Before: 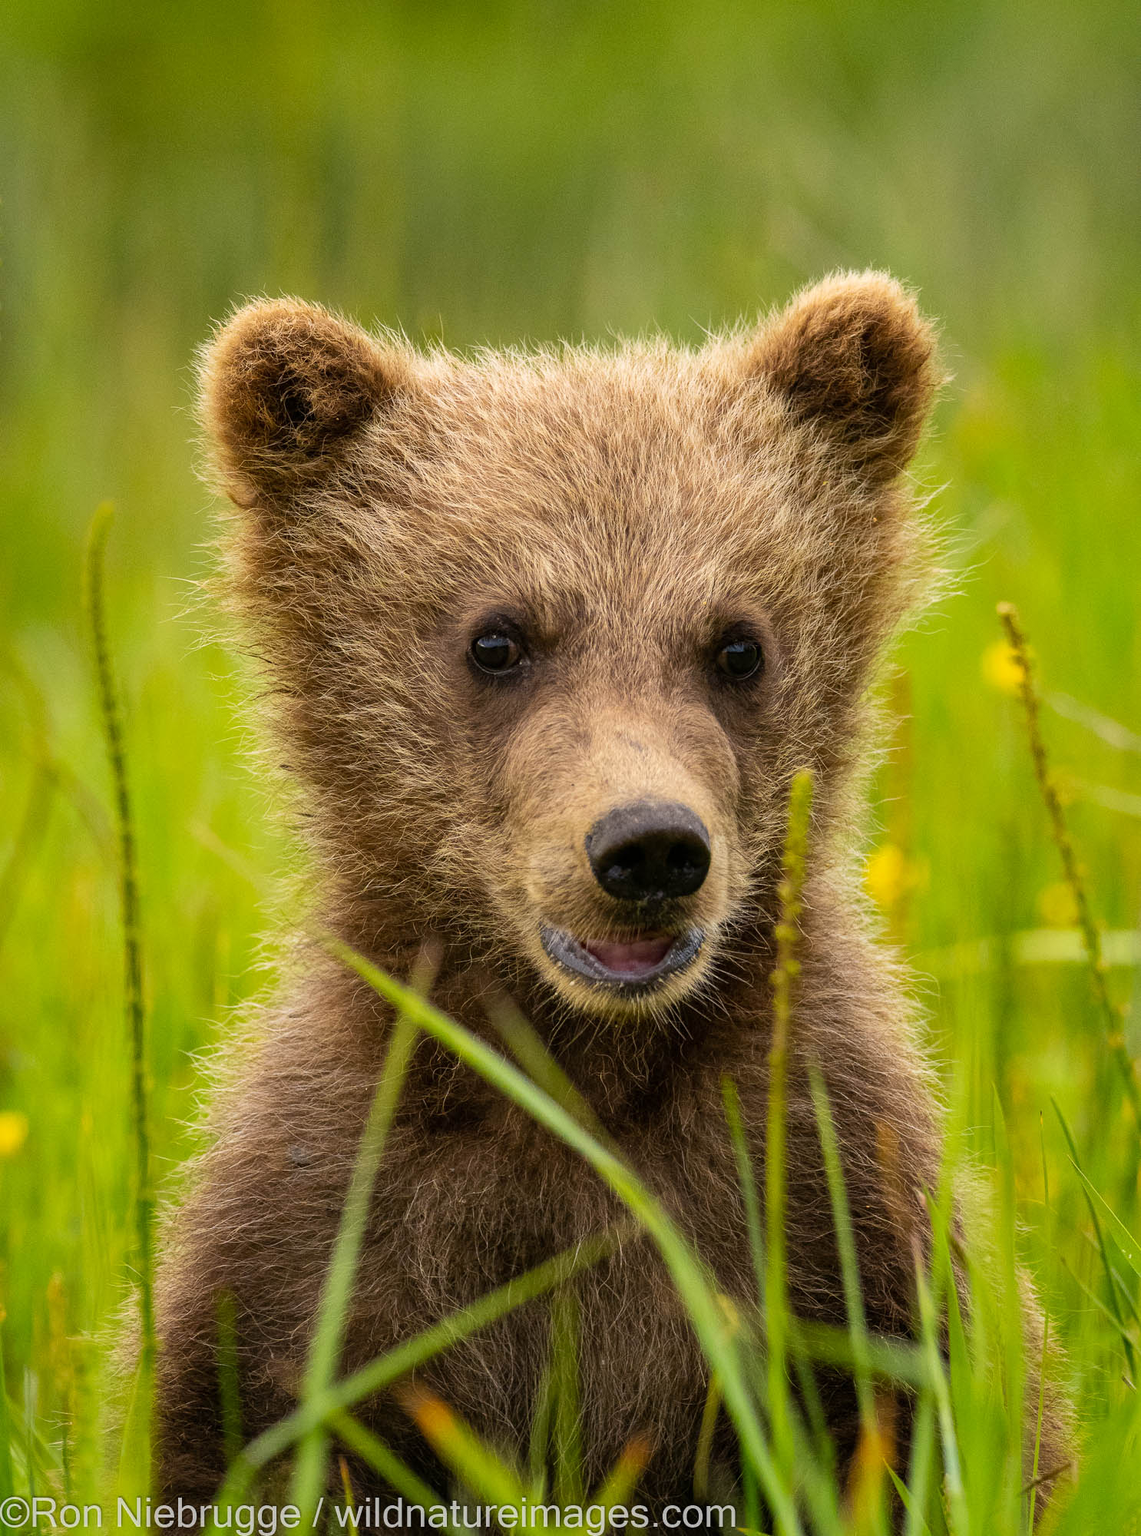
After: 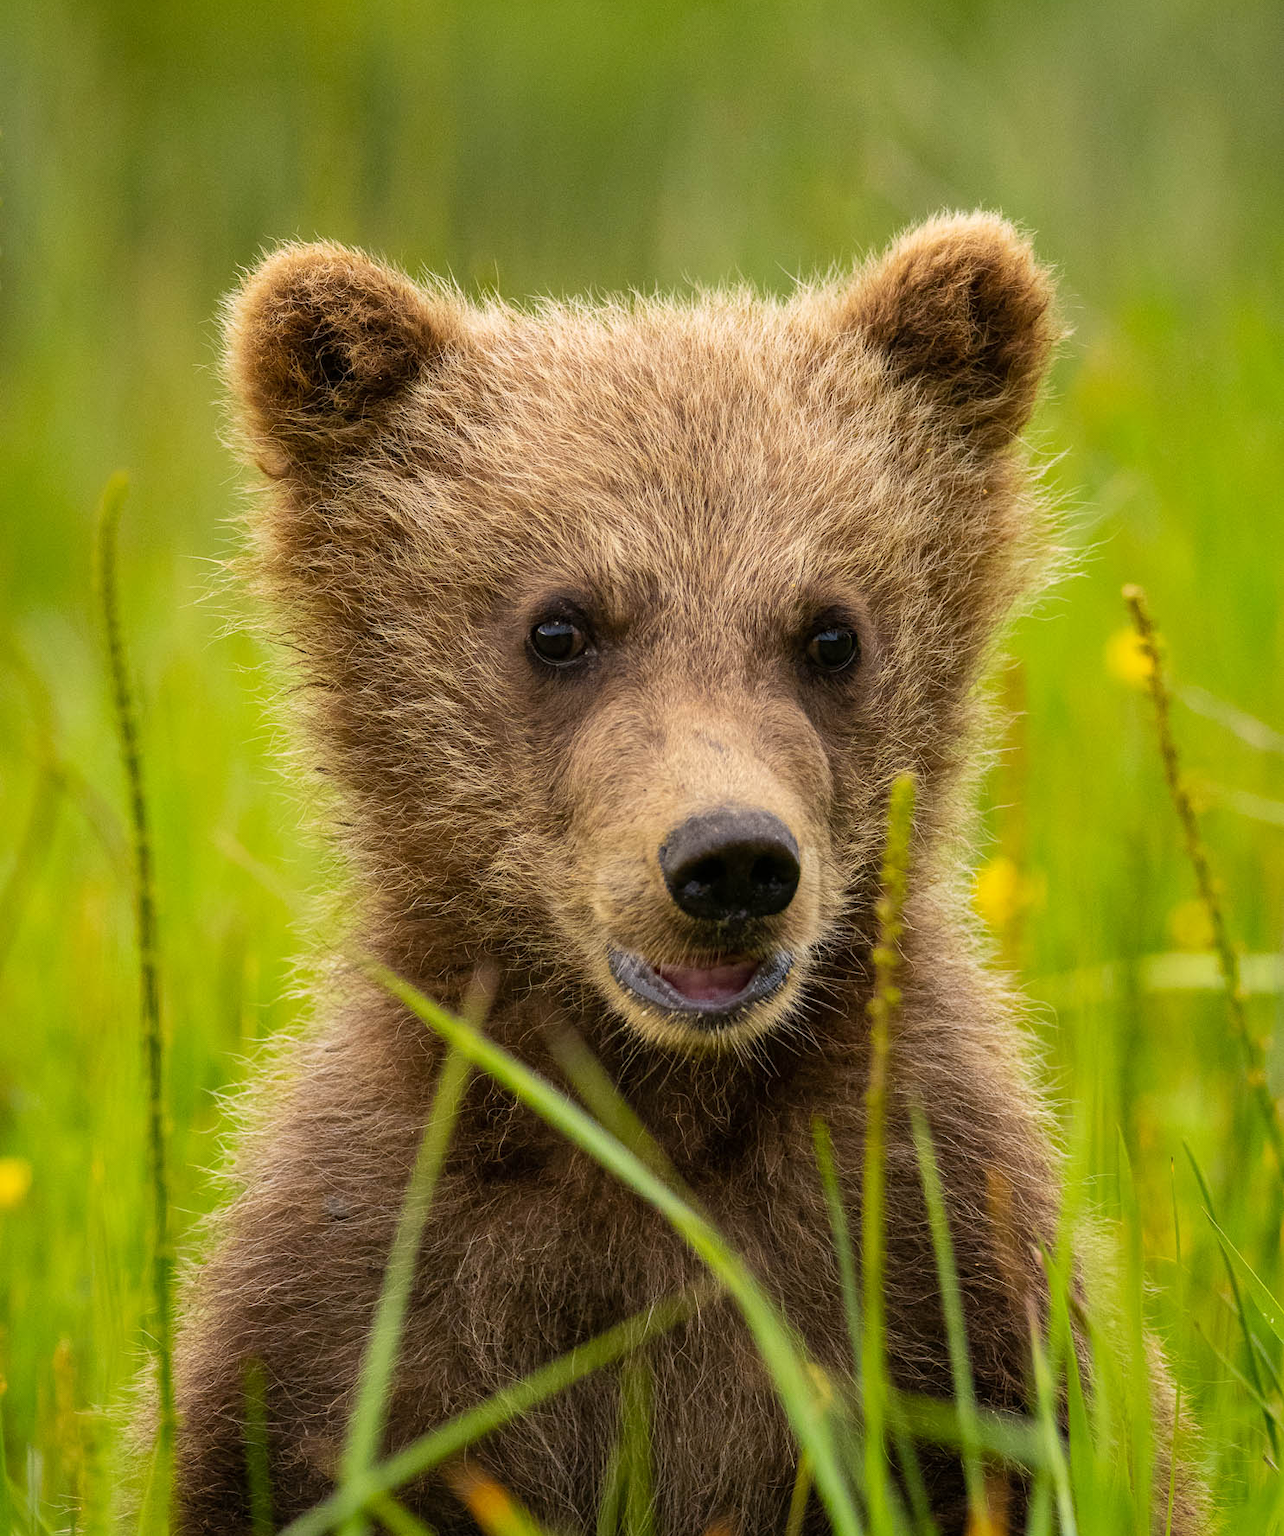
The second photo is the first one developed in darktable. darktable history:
crop and rotate: top 5.442%, bottom 5.668%
